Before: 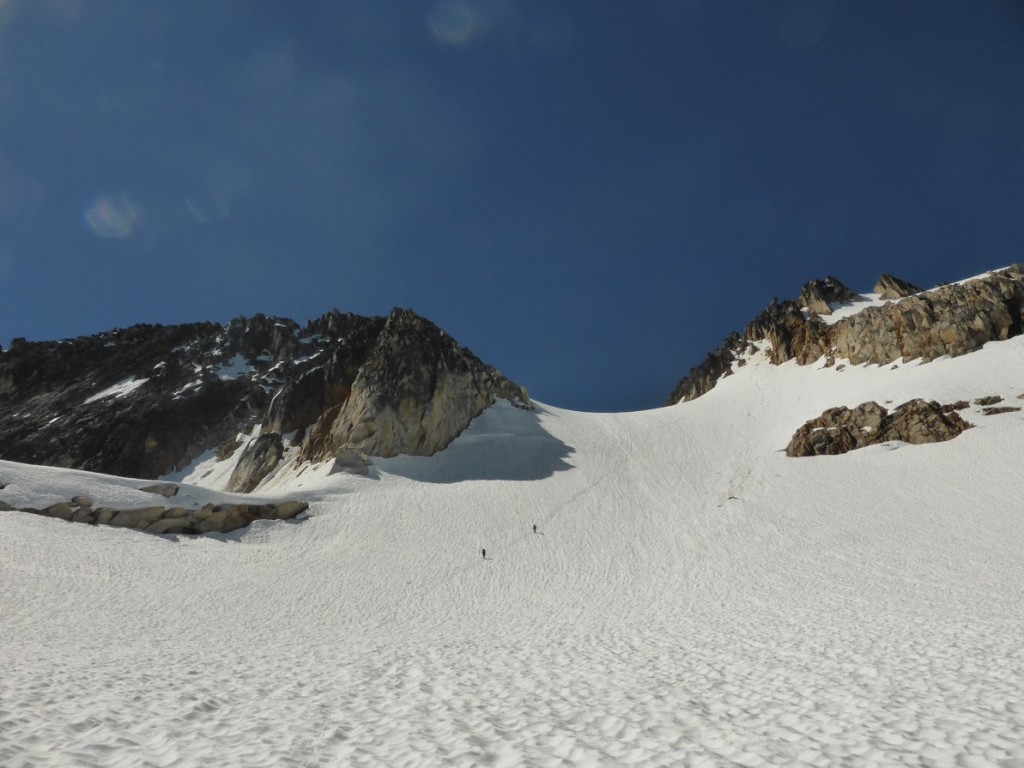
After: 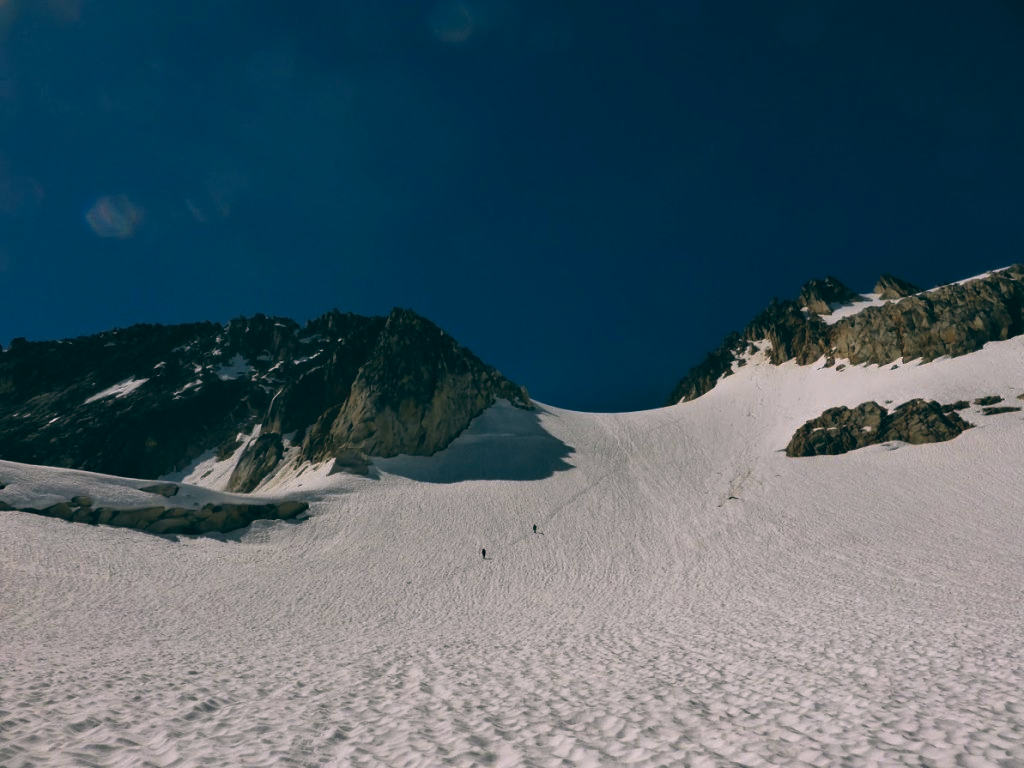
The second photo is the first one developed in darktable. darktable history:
color balance: lift [1.016, 0.983, 1, 1.017], gamma [0.78, 1.018, 1.043, 0.957], gain [0.786, 1.063, 0.937, 1.017], input saturation 118.26%, contrast 13.43%, contrast fulcrum 21.62%, output saturation 82.76%
haze removal: compatibility mode true, adaptive false
